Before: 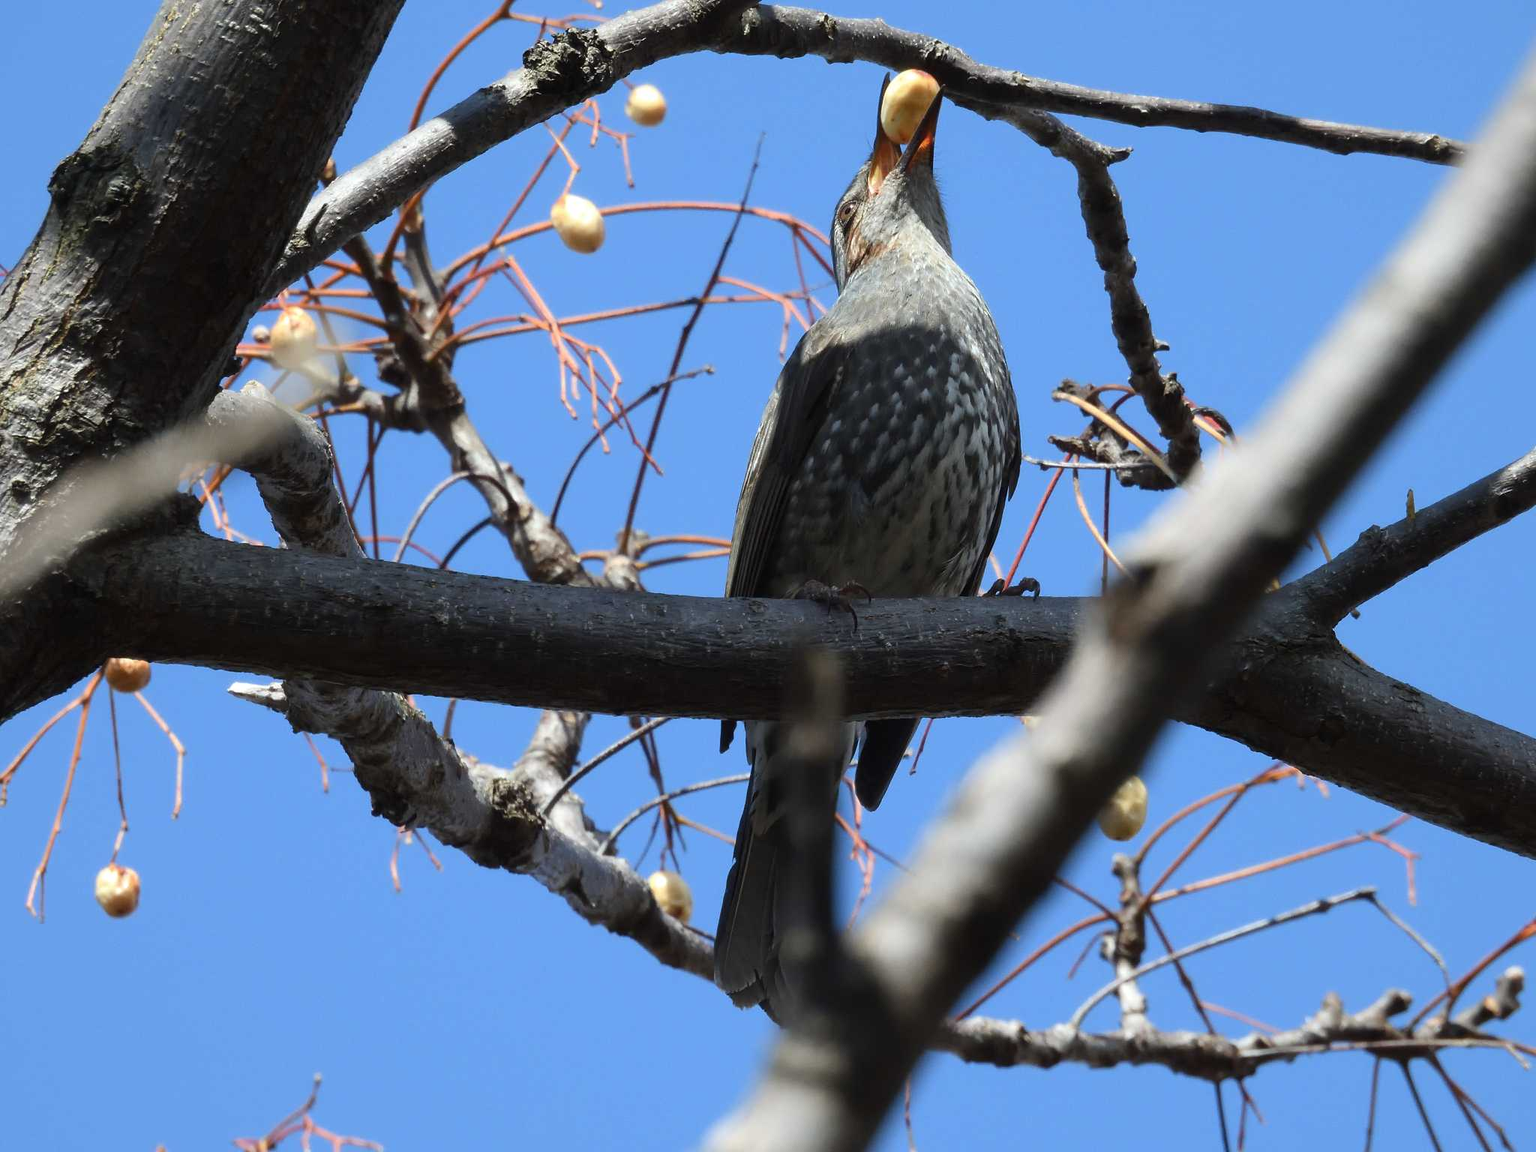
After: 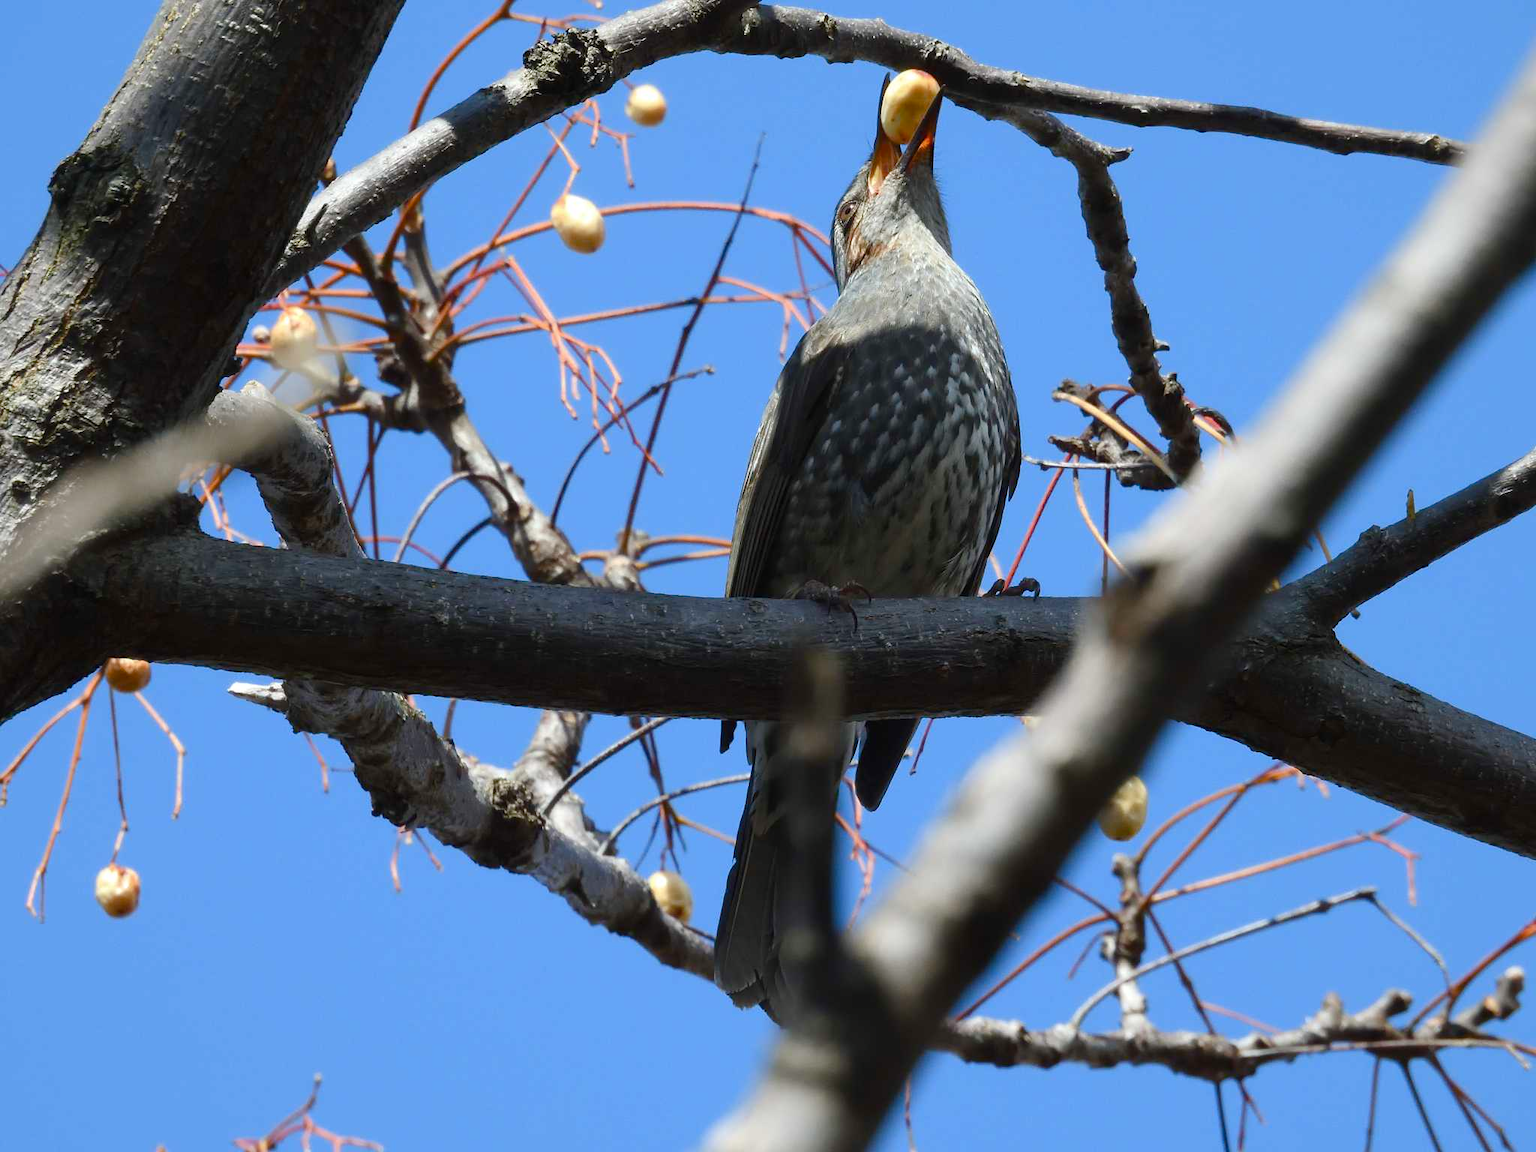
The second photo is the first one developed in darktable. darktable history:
color balance rgb: shadows lift › chroma 0.725%, shadows lift › hue 115.74°, perceptual saturation grading › global saturation 20%, perceptual saturation grading › highlights -25.751%, perceptual saturation grading › shadows 24.102%, global vibrance 11.063%
